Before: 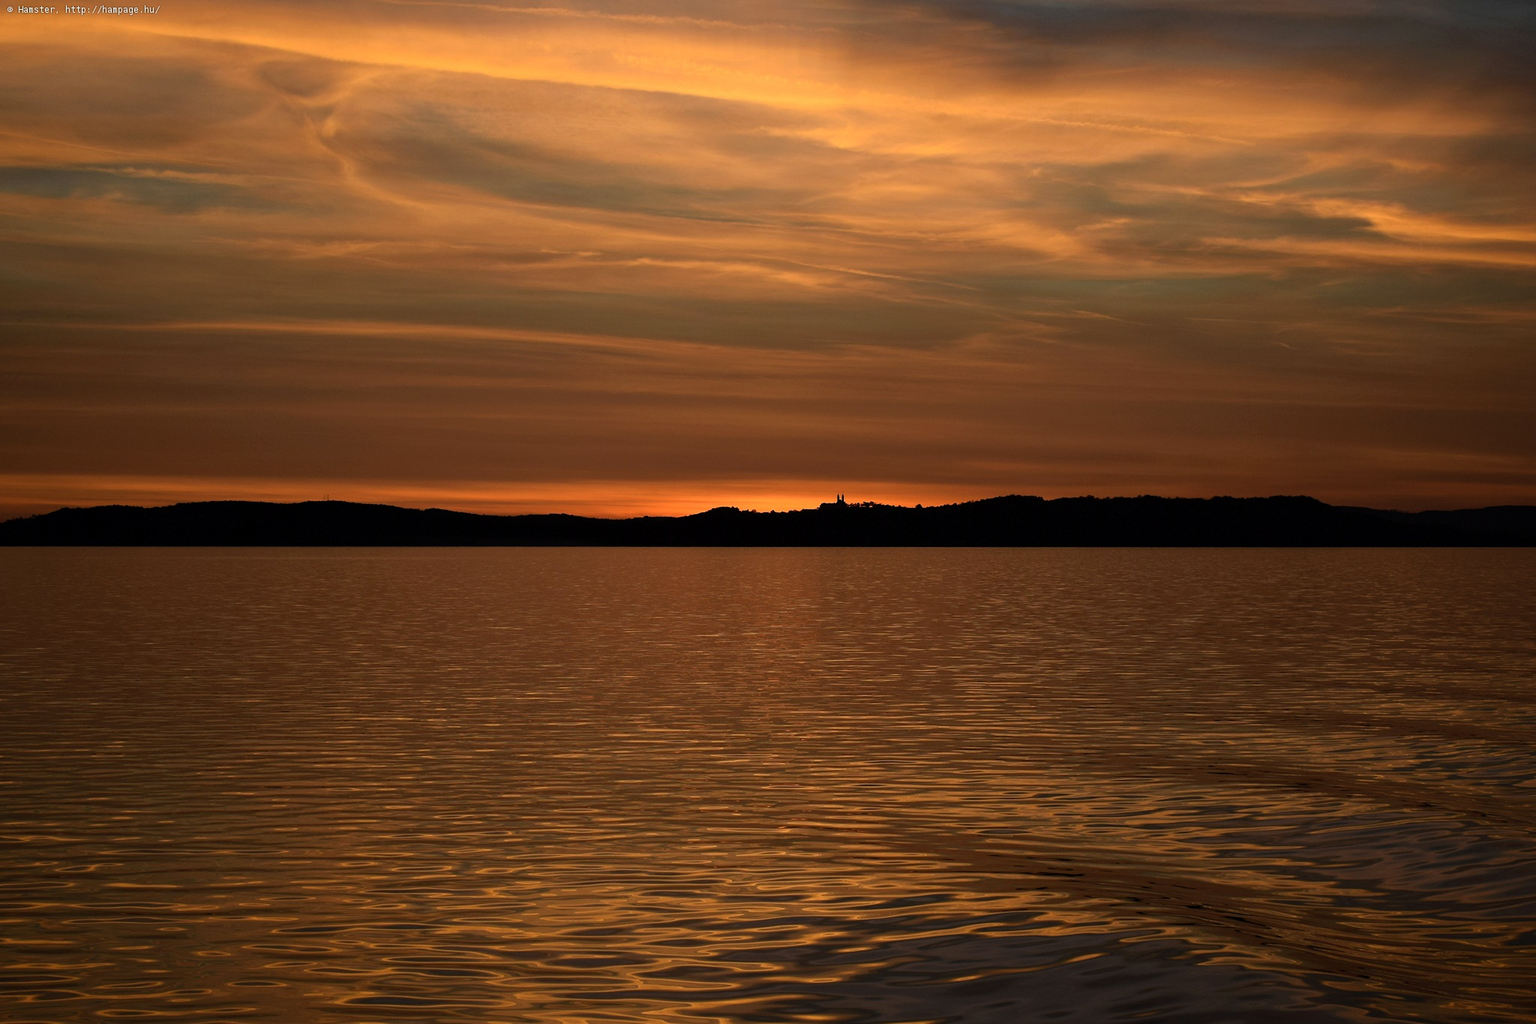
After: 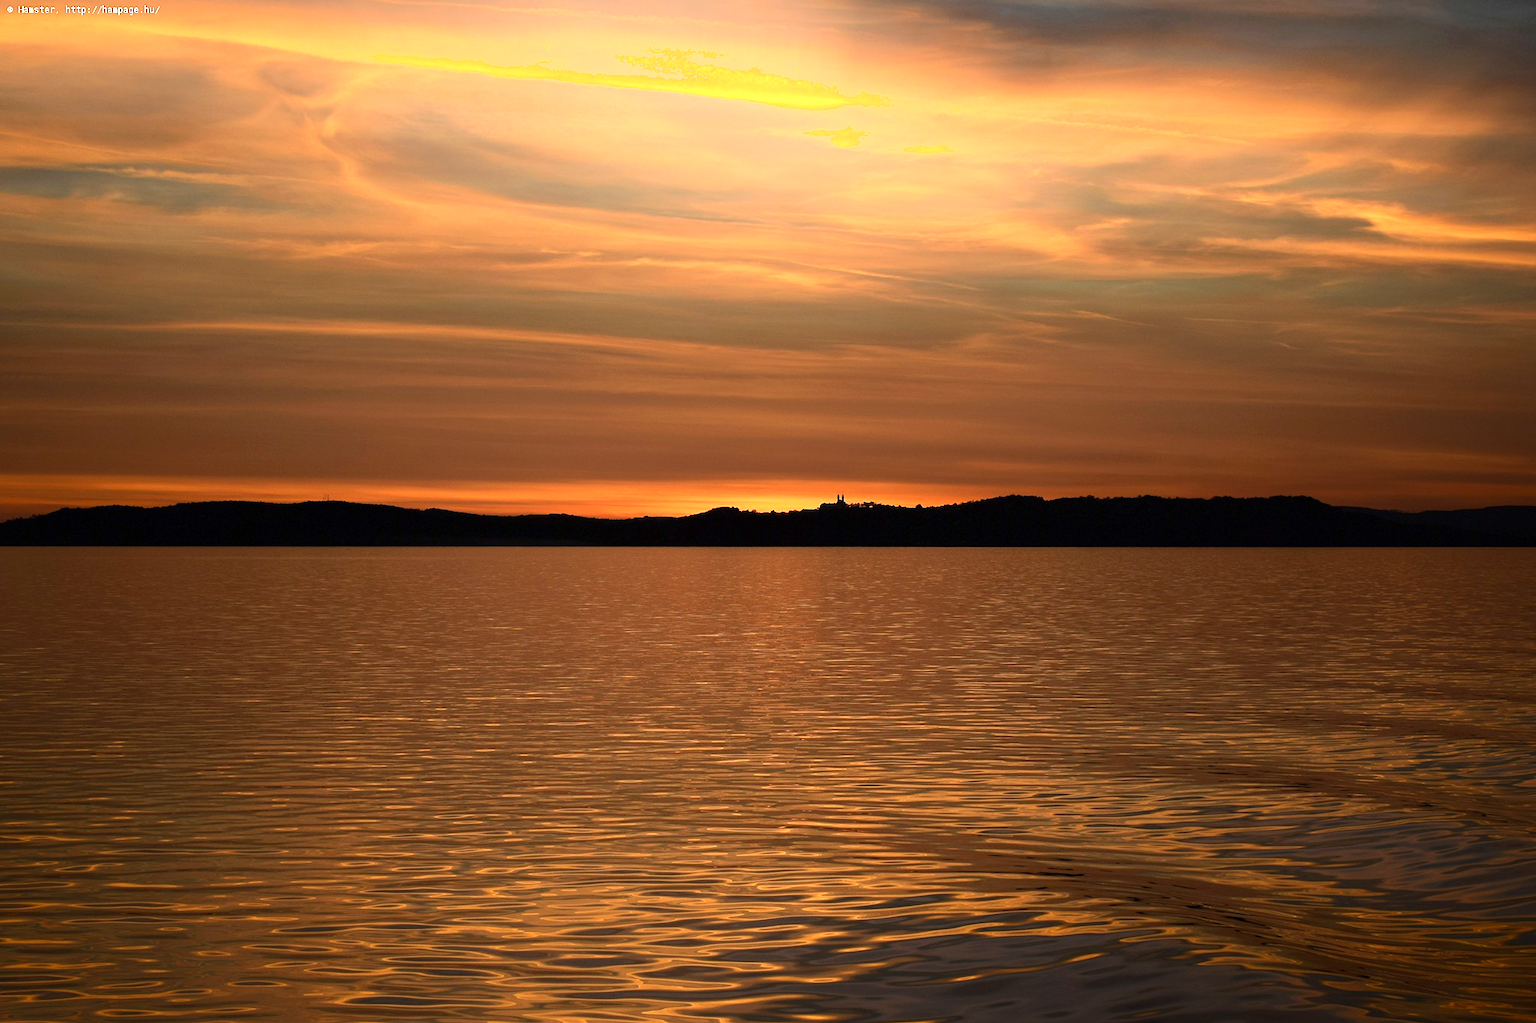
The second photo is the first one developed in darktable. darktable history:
shadows and highlights: shadows -40.15, highlights 64.73, soften with gaussian
exposure: black level correction 0, exposure 1.001 EV, compensate highlight preservation false
